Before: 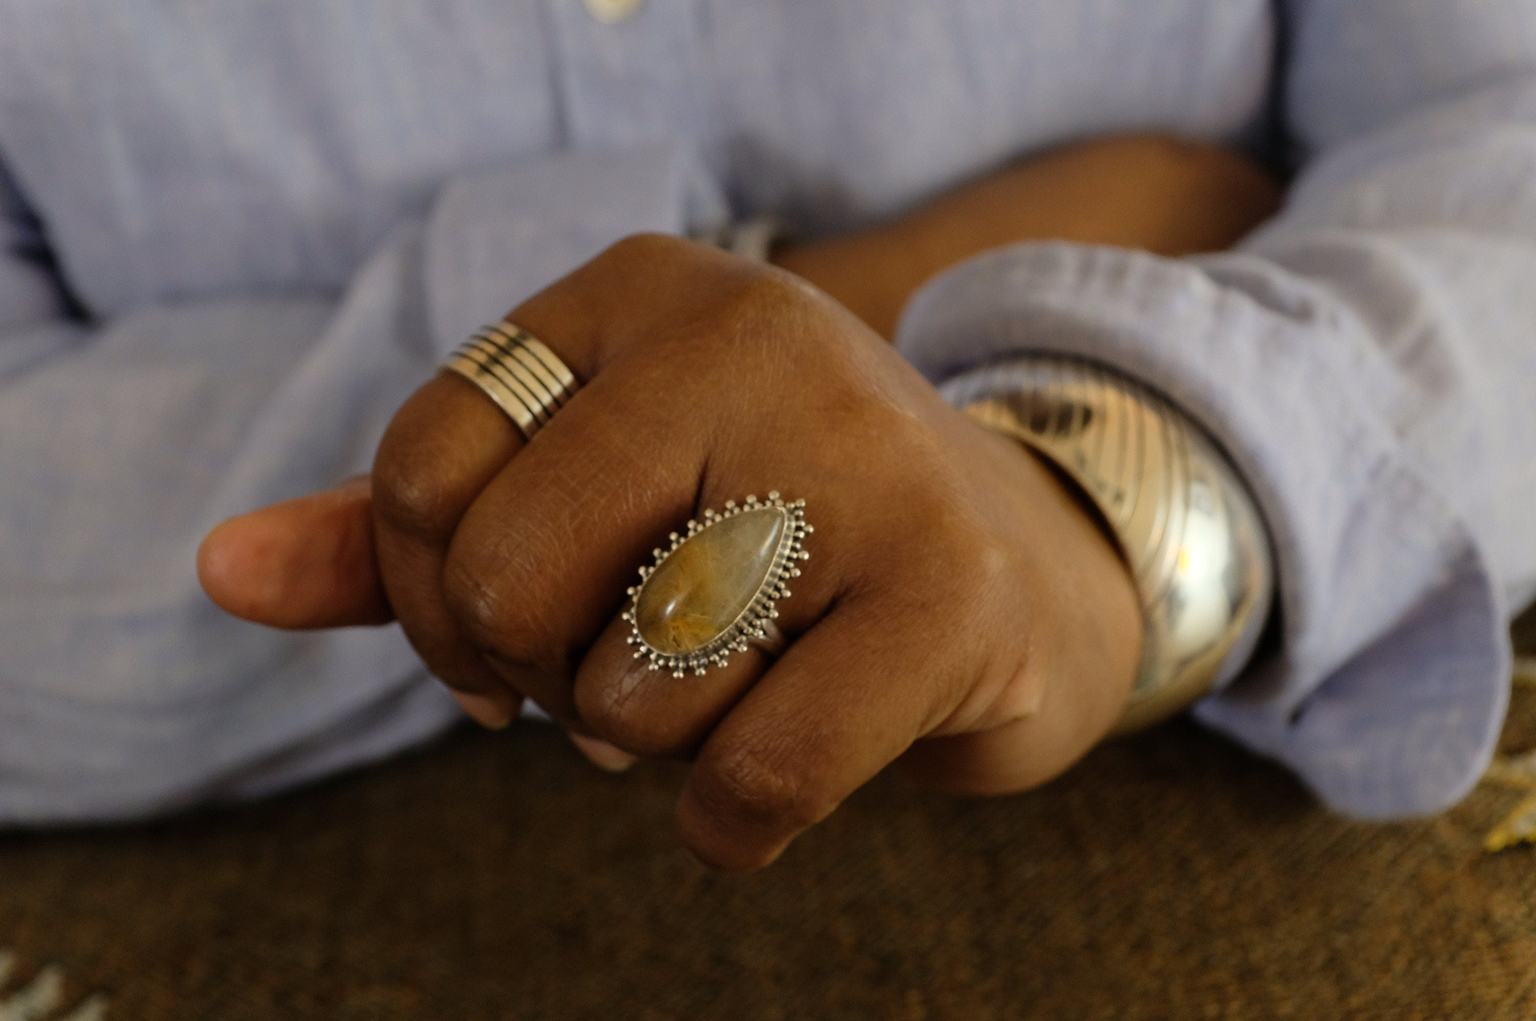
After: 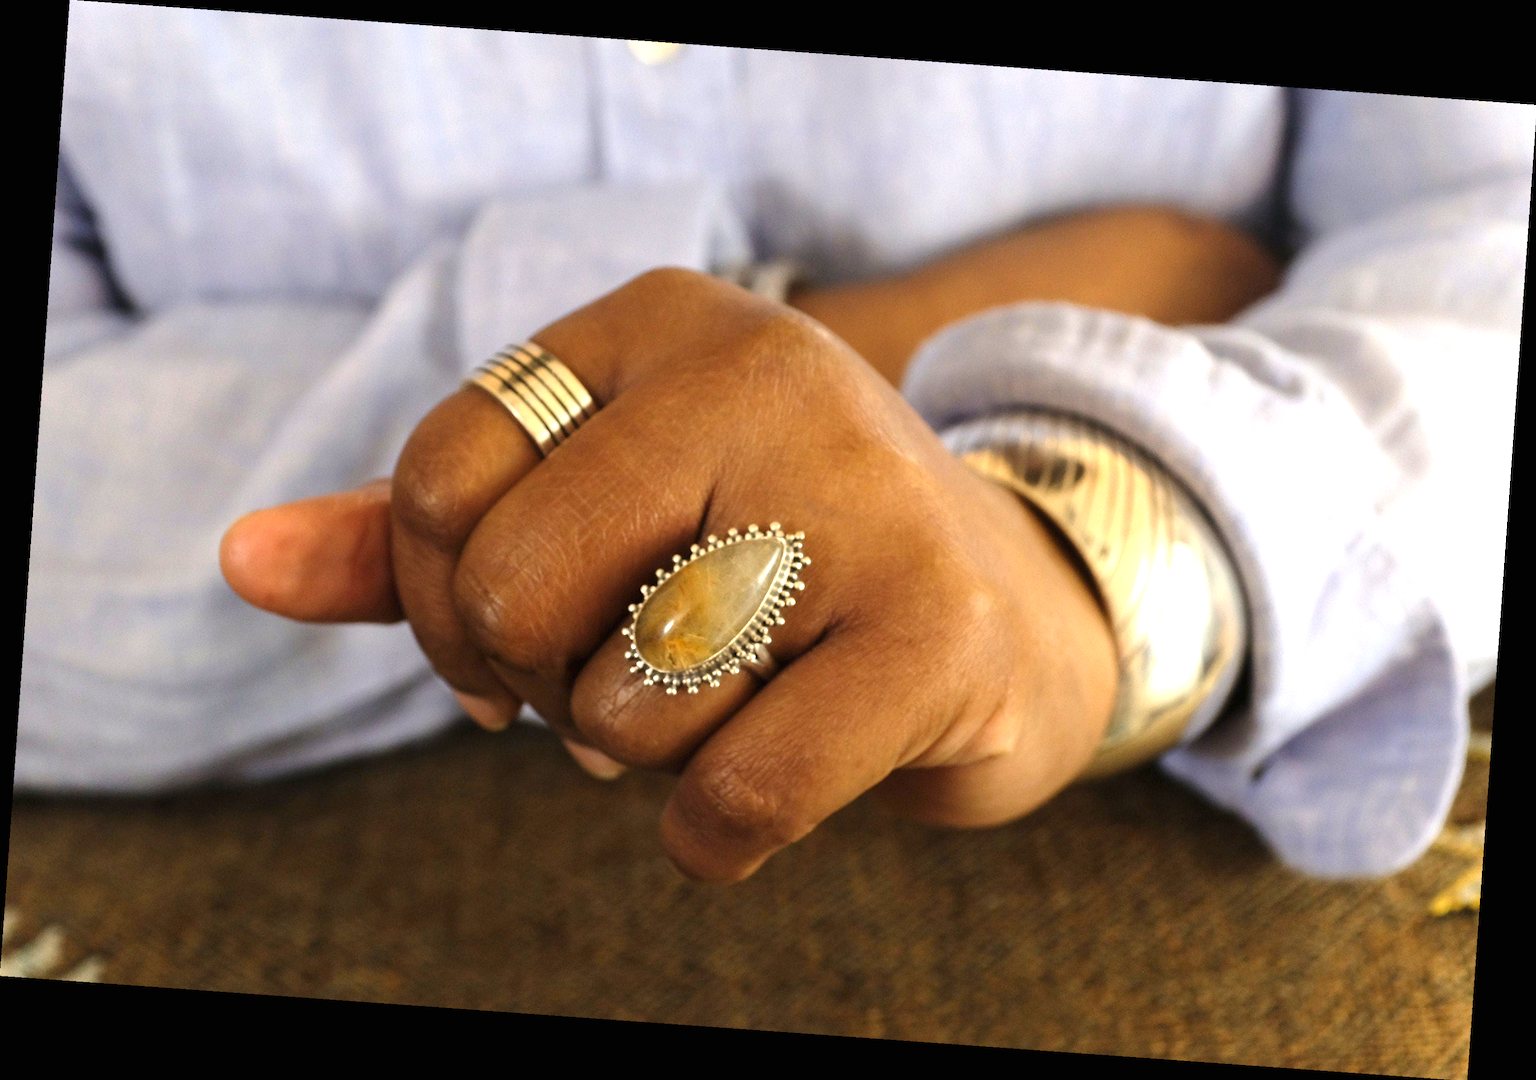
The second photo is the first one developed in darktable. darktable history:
rotate and perspective: rotation 4.1°, automatic cropping off
exposure: black level correction 0, exposure 1.45 EV, compensate exposure bias true, compensate highlight preservation false
